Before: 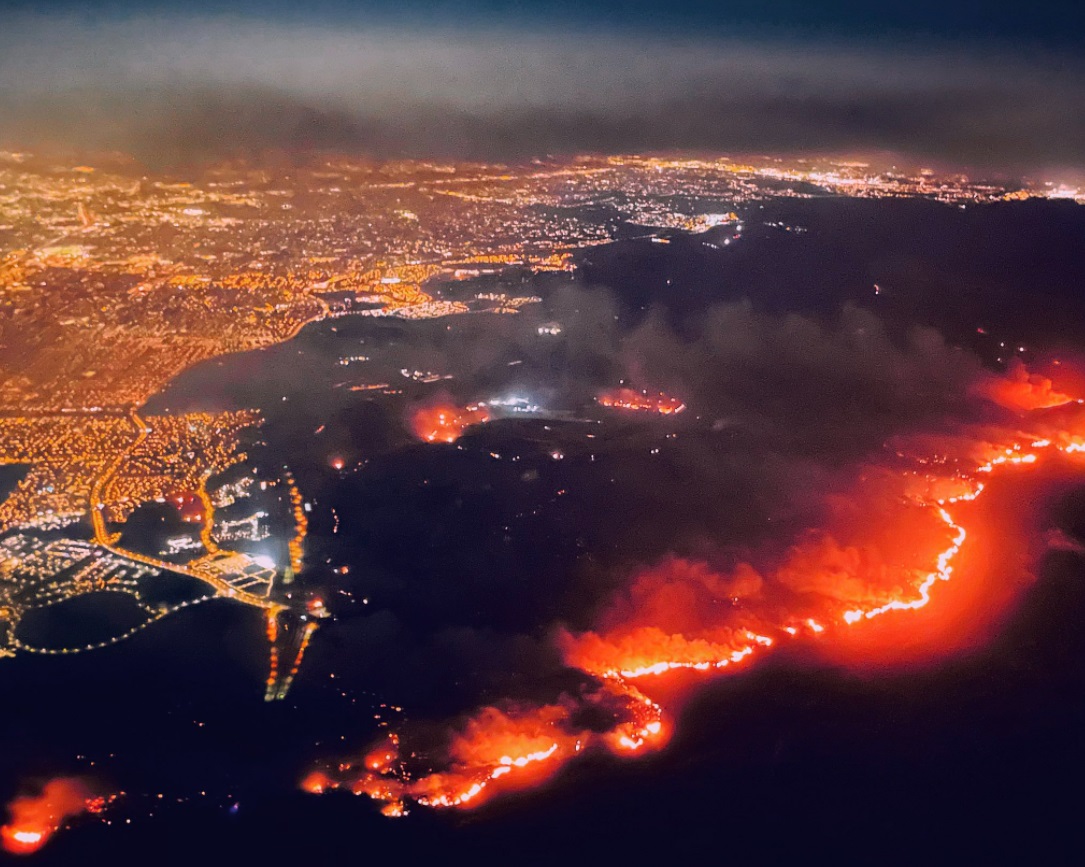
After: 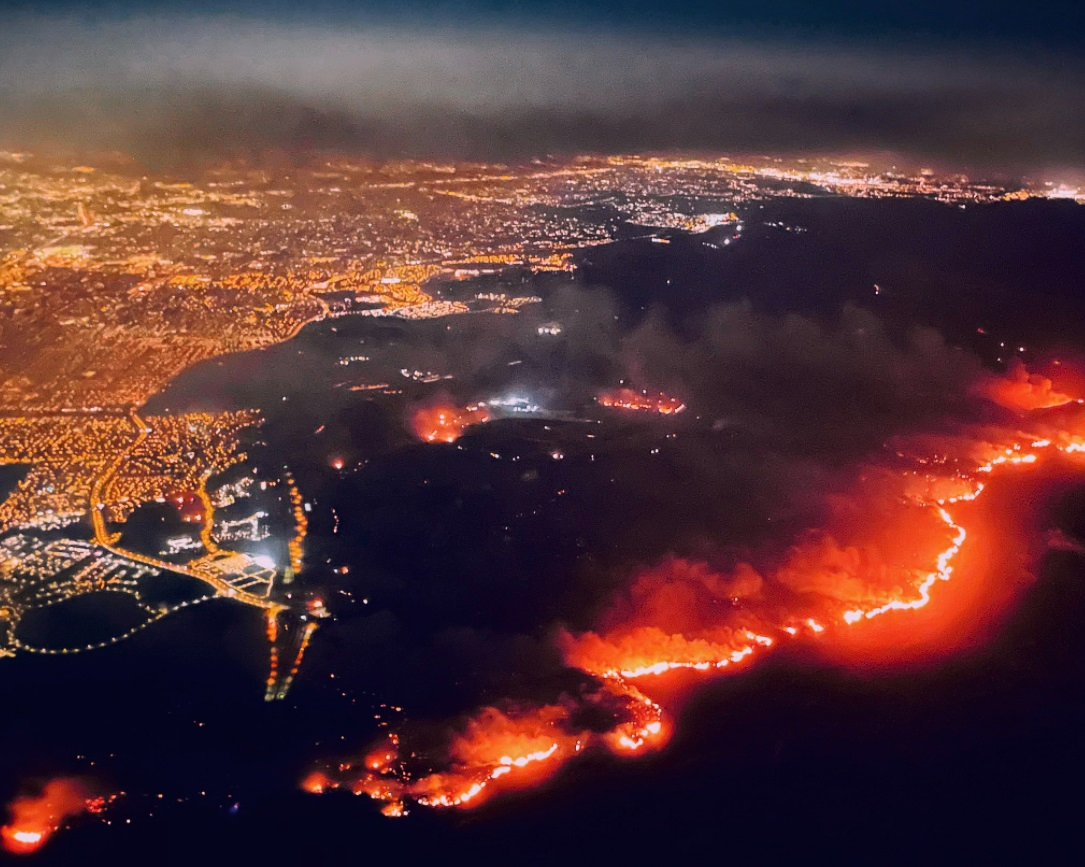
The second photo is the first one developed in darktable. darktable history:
exposure: exposure -0.146 EV, compensate highlight preservation false
contrast brightness saturation: contrast 0.141
